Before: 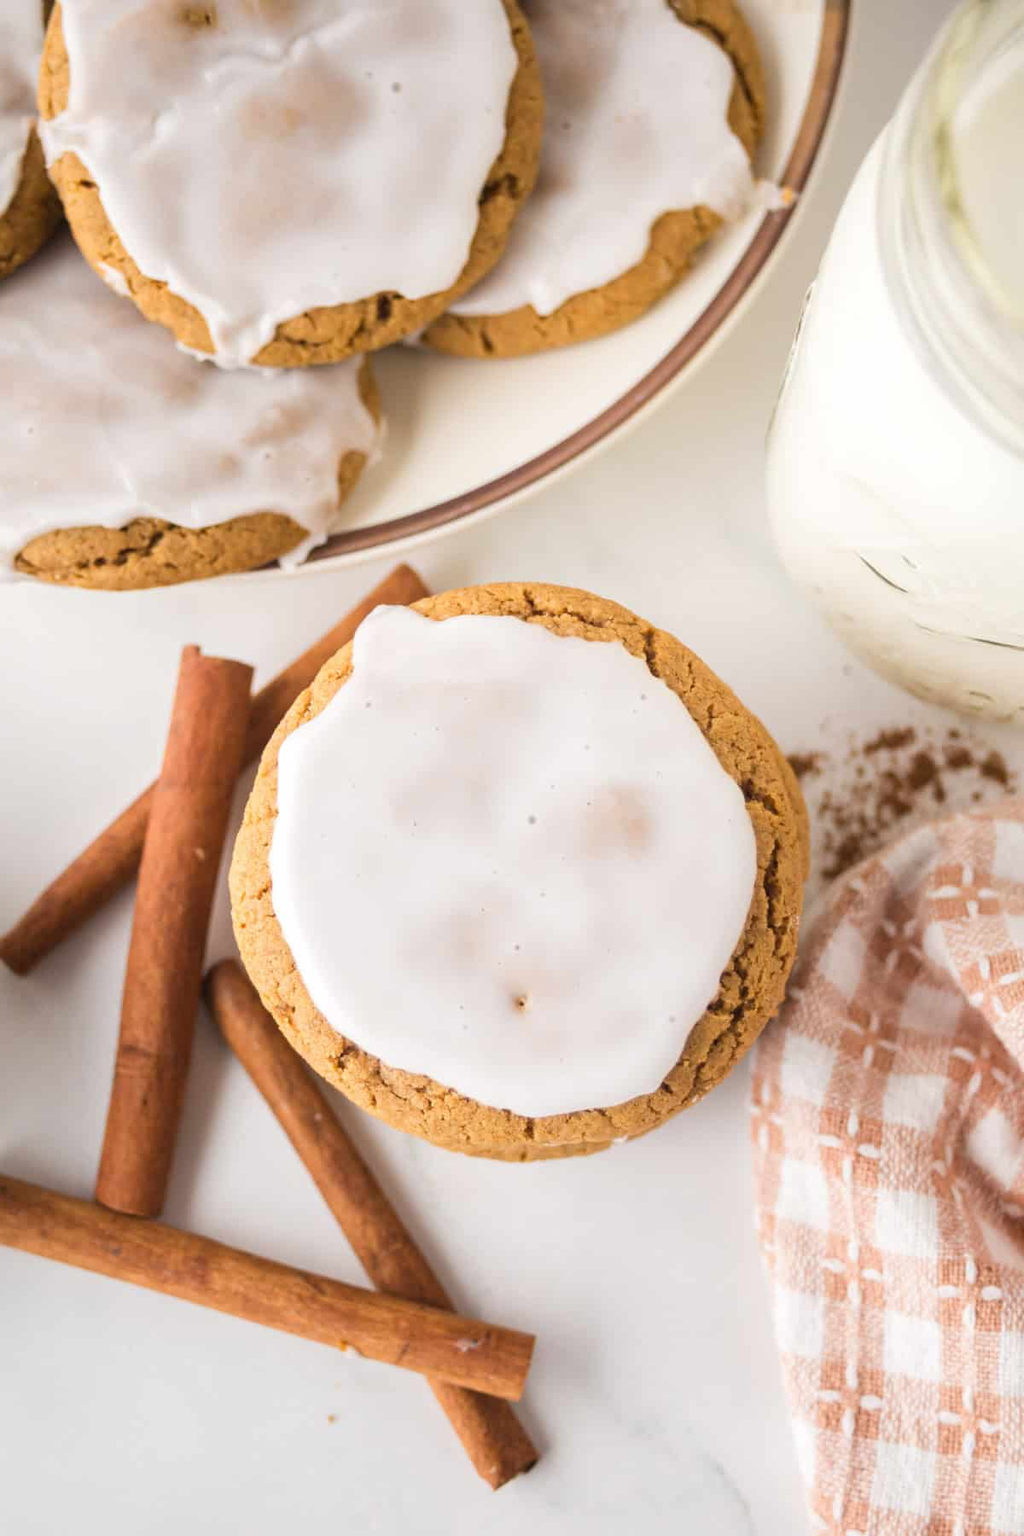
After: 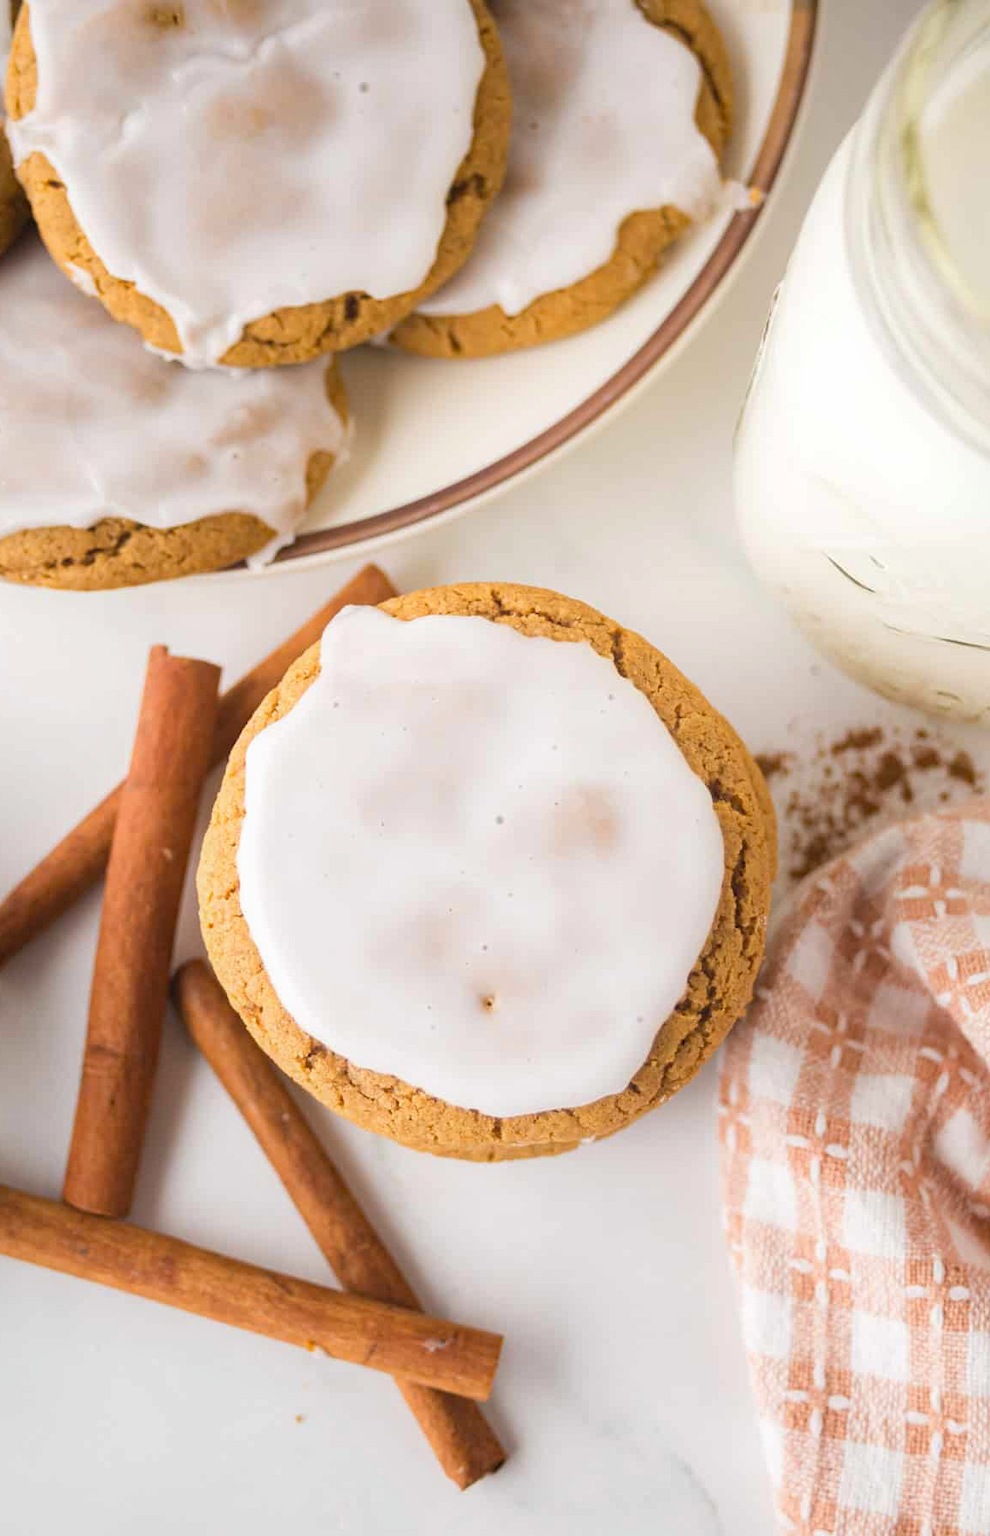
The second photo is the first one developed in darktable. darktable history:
haze removal: compatibility mode true, adaptive false
local contrast: mode bilateral grid, contrast 20, coarseness 50, detail 102%, midtone range 0.2
crop and rotate: left 3.238%
contrast equalizer: y [[0.5, 0.488, 0.462, 0.461, 0.491, 0.5], [0.5 ×6], [0.5 ×6], [0 ×6], [0 ×6]]
